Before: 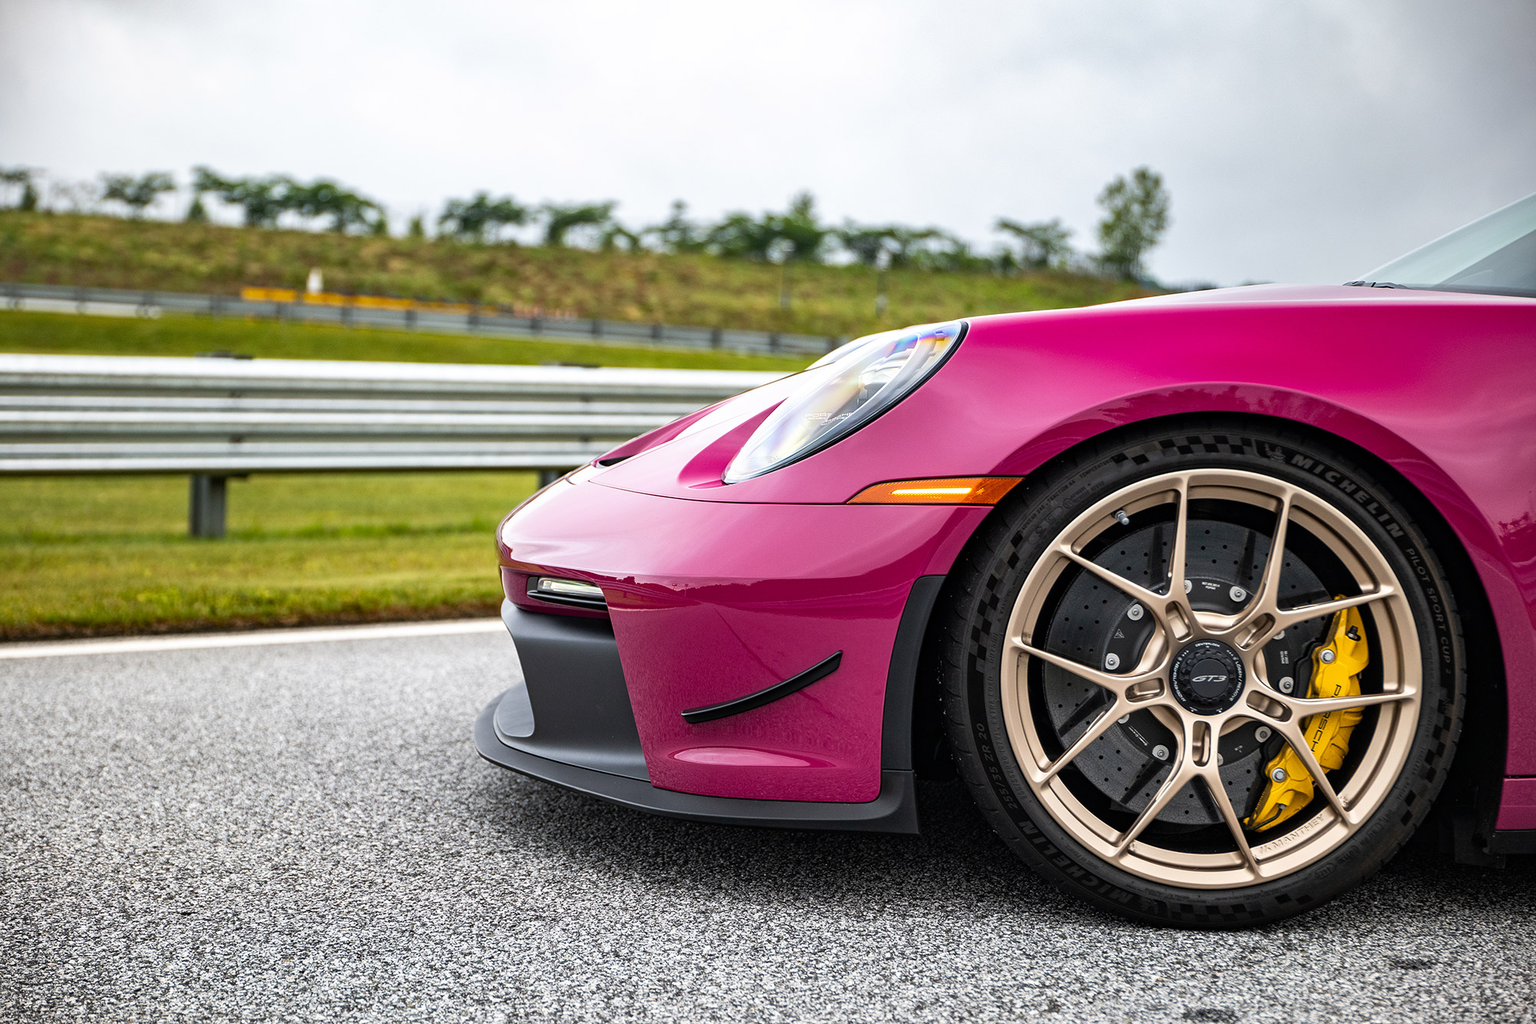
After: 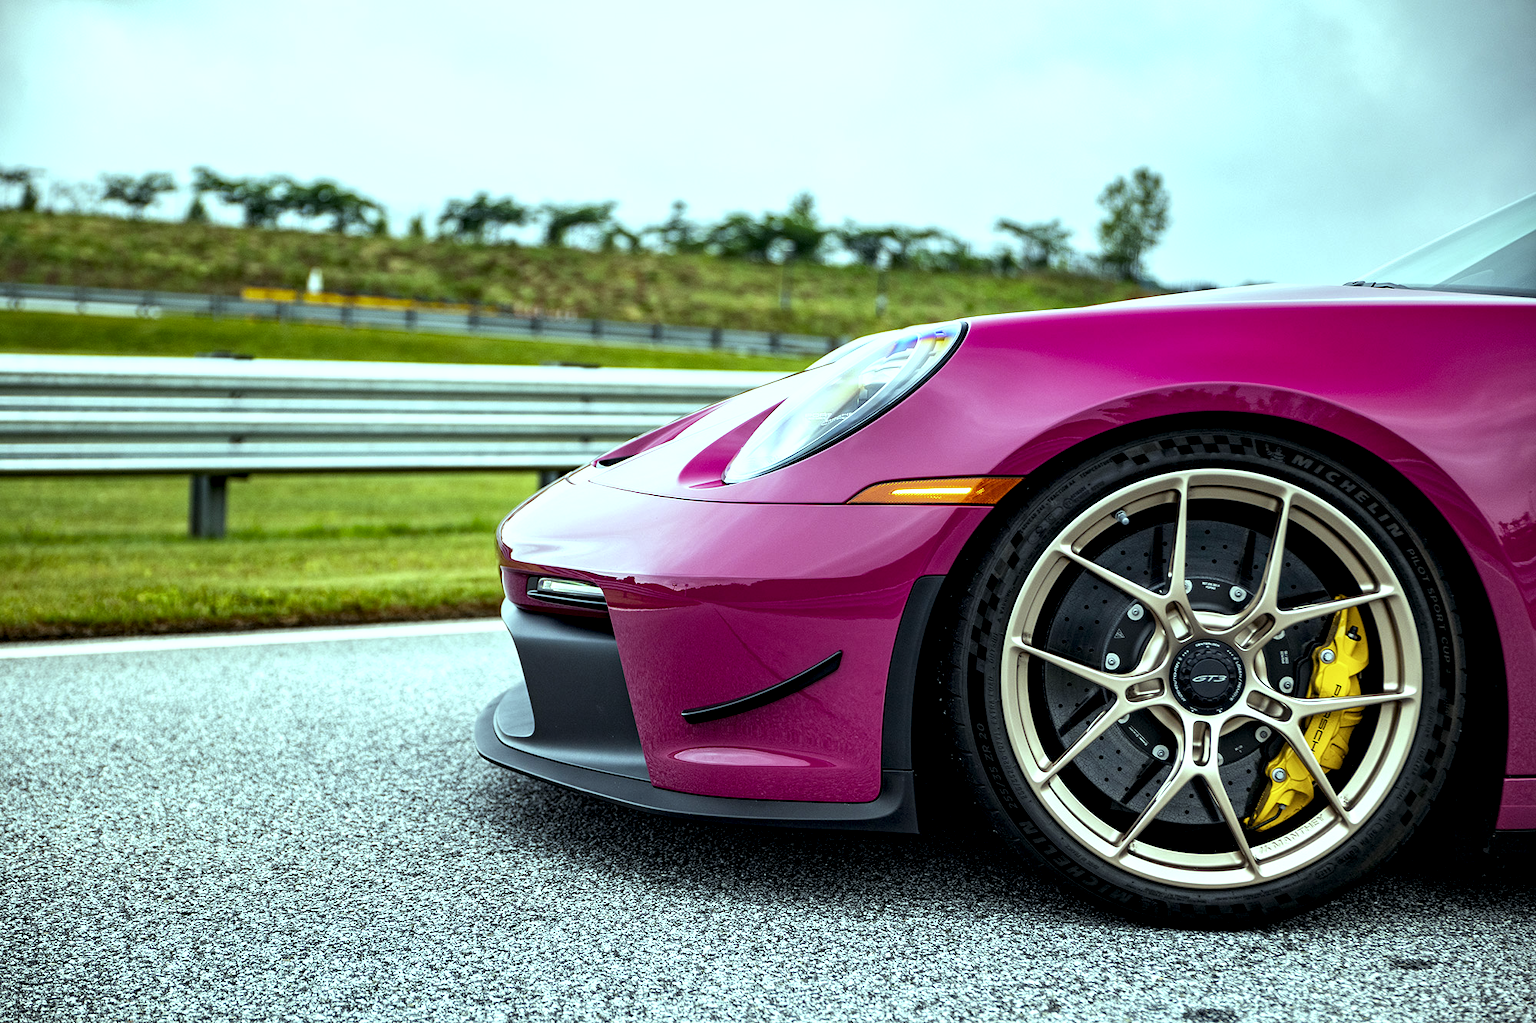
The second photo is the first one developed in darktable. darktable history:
local contrast: highlights 123%, shadows 126%, detail 140%, midtone range 0.254
color balance: mode lift, gamma, gain (sRGB), lift [0.997, 0.979, 1.021, 1.011], gamma [1, 1.084, 0.916, 0.998], gain [1, 0.87, 1.13, 1.101], contrast 4.55%, contrast fulcrum 38.24%, output saturation 104.09%
tone equalizer: on, module defaults
